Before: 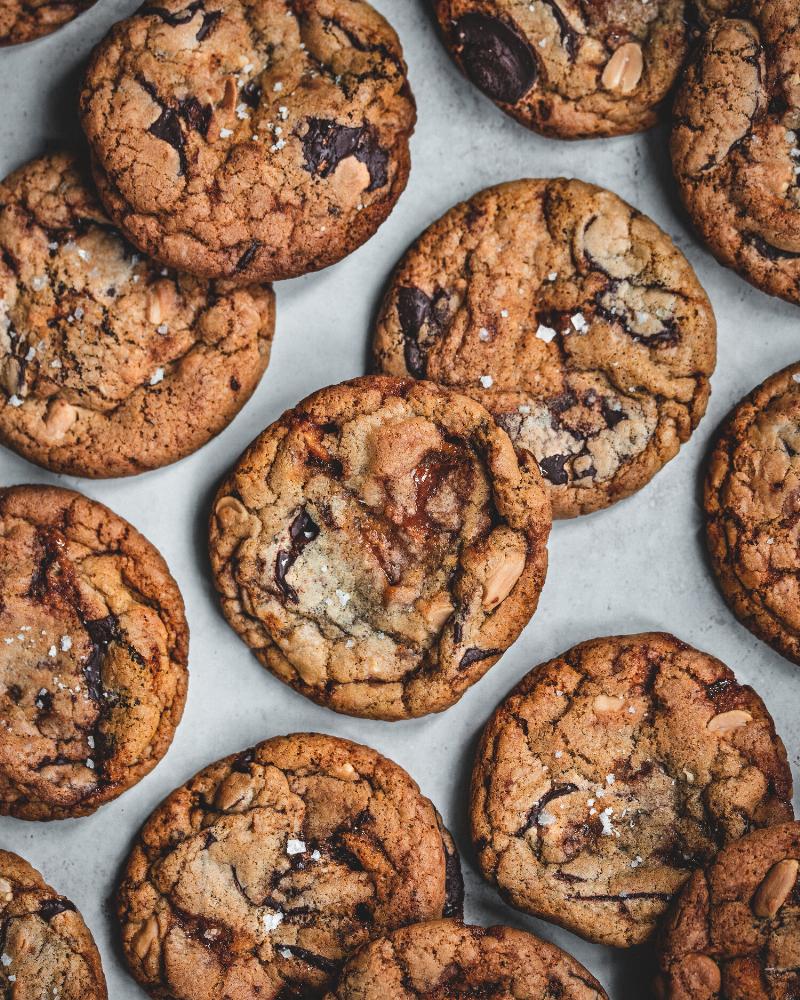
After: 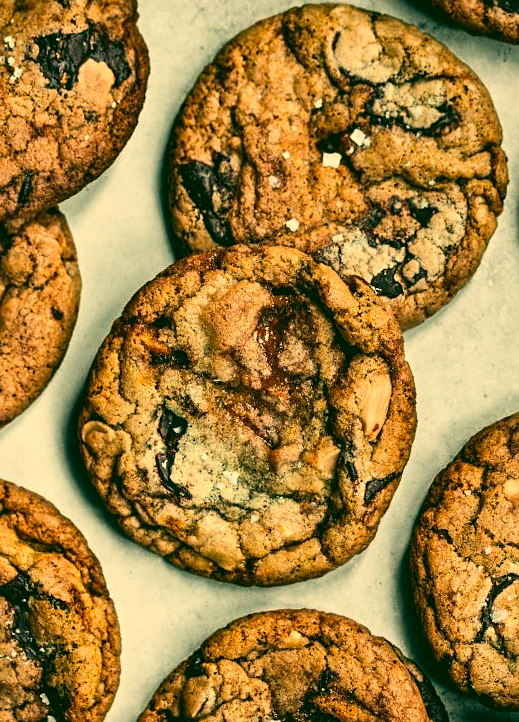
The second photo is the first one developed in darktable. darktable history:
local contrast: highlights 106%, shadows 101%, detail 119%, midtone range 0.2
tone curve: curves: ch0 [(0, 0) (0.059, 0.027) (0.178, 0.105) (0.292, 0.233) (0.485, 0.472) (0.837, 0.887) (1, 0.983)]; ch1 [(0, 0) (0.23, 0.166) (0.34, 0.298) (0.371, 0.334) (0.435, 0.413) (0.477, 0.469) (0.499, 0.498) (0.534, 0.551) (0.56, 0.585) (0.754, 0.801) (1, 1)]; ch2 [(0, 0) (0.431, 0.414) (0.498, 0.503) (0.524, 0.531) (0.568, 0.567) (0.6, 0.597) (0.65, 0.651) (0.752, 0.764) (1, 1)], color space Lab, independent channels, preserve colors none
sharpen: amount 0.201
crop and rotate: angle 20.06°, left 6.945%, right 4.239%, bottom 1.153%
color correction: highlights a* 5.69, highlights b* 33.51, shadows a* -26.13, shadows b* 3.77
